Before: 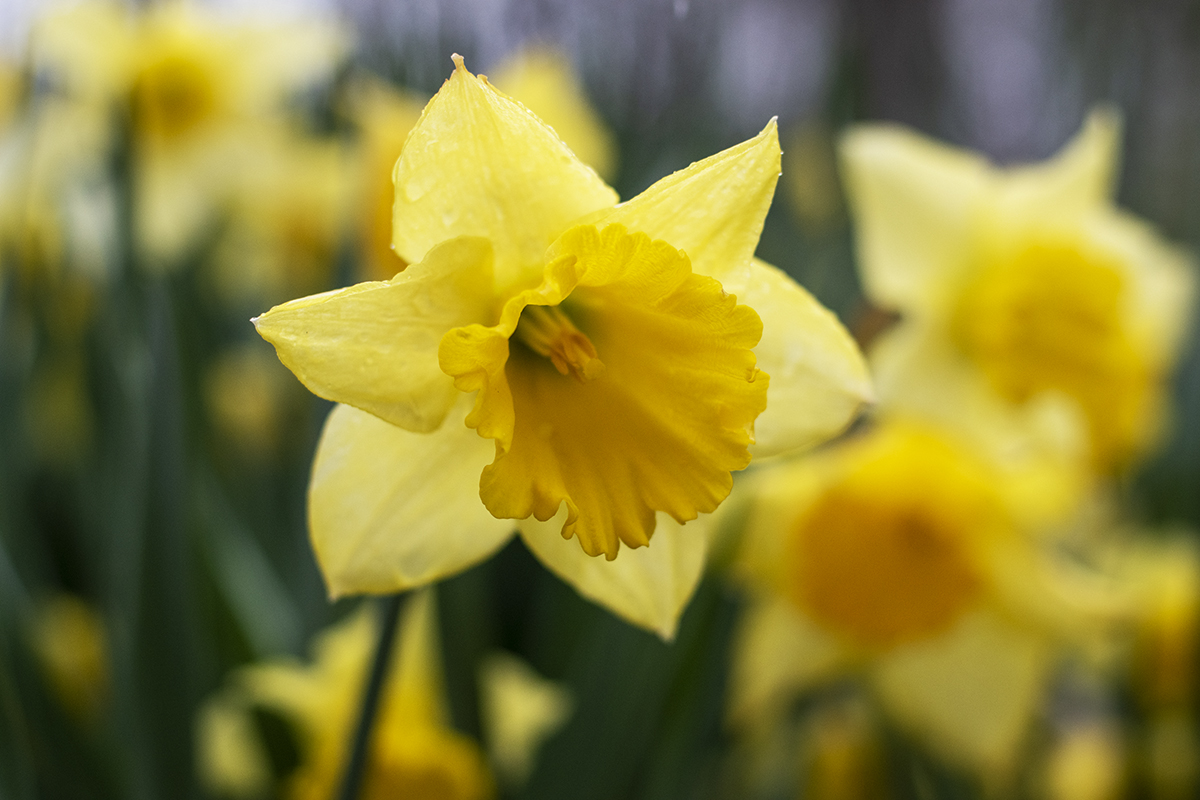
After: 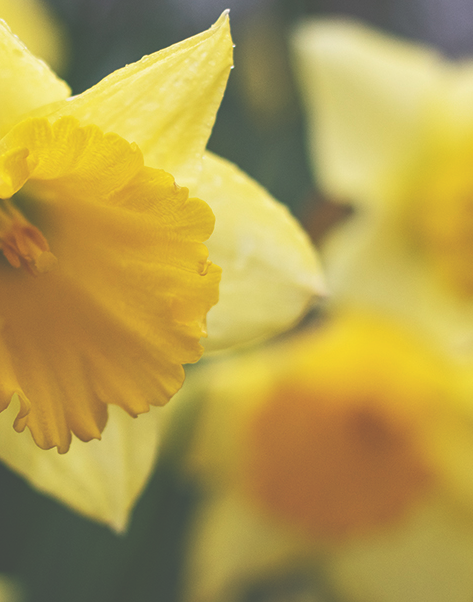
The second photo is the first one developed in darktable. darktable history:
shadows and highlights: radius 264.75, soften with gaussian
tone equalizer: on, module defaults
crop: left 45.721%, top 13.393%, right 14.118%, bottom 10.01%
exposure: black level correction -0.062, exposure -0.05 EV, compensate highlight preservation false
